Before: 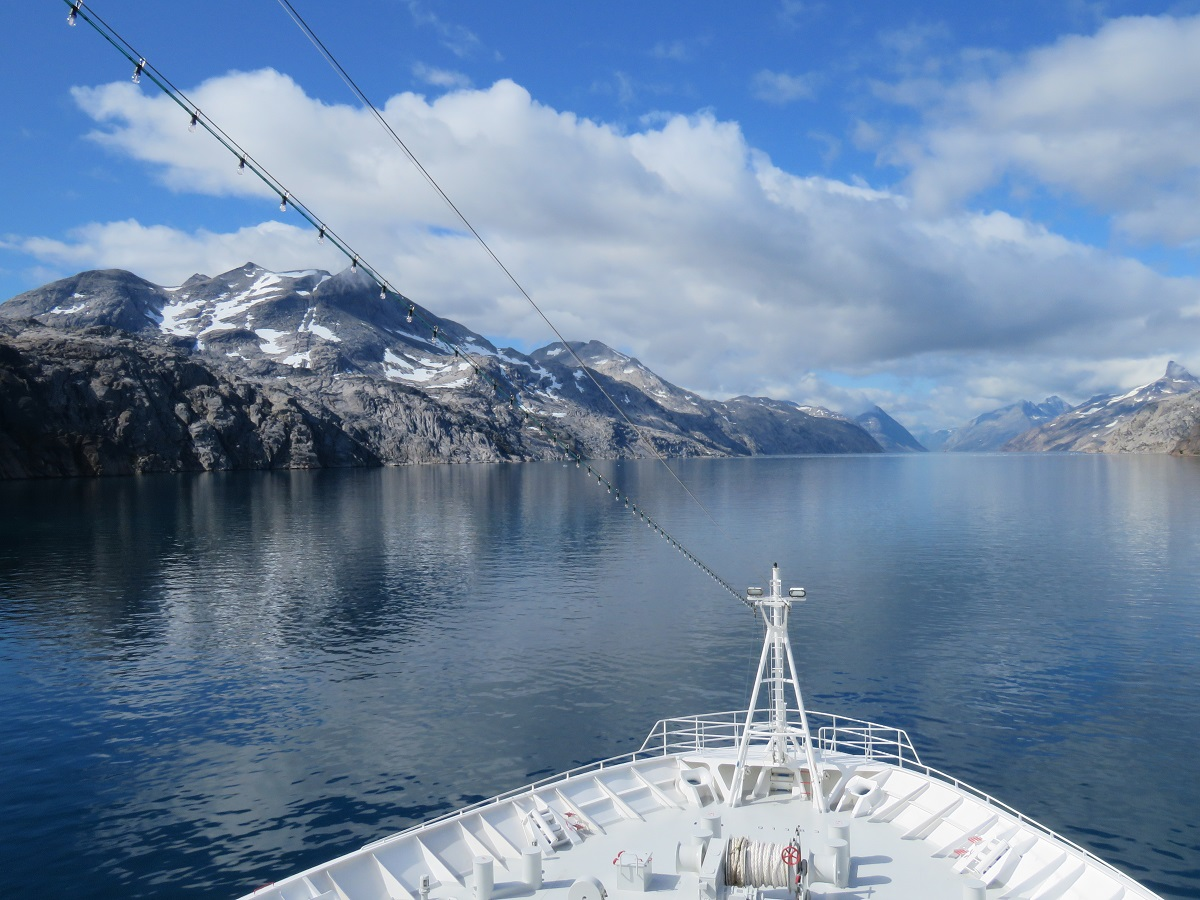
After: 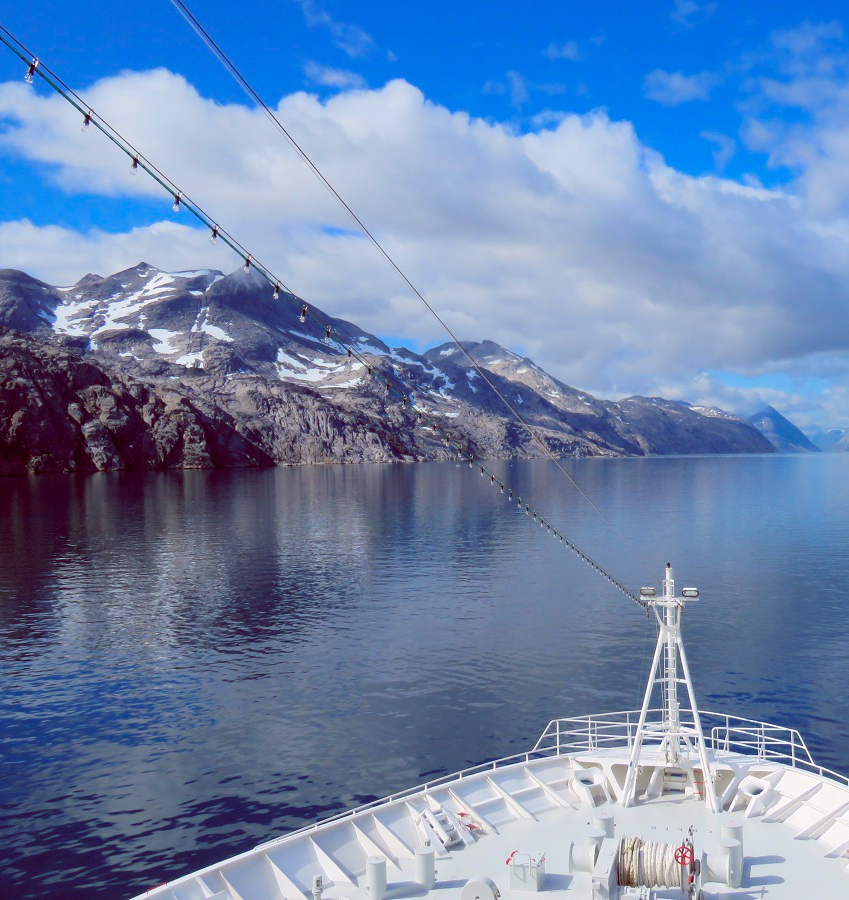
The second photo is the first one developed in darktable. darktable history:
tone equalizer: edges refinement/feathering 500, mask exposure compensation -1.57 EV, preserve details no
color balance rgb: global offset › luminance -0.216%, global offset › chroma 0.266%, linear chroma grading › global chroma 14.363%, perceptual saturation grading › global saturation 19.74%, global vibrance 25.076%
crop and rotate: left 8.987%, right 20.213%
